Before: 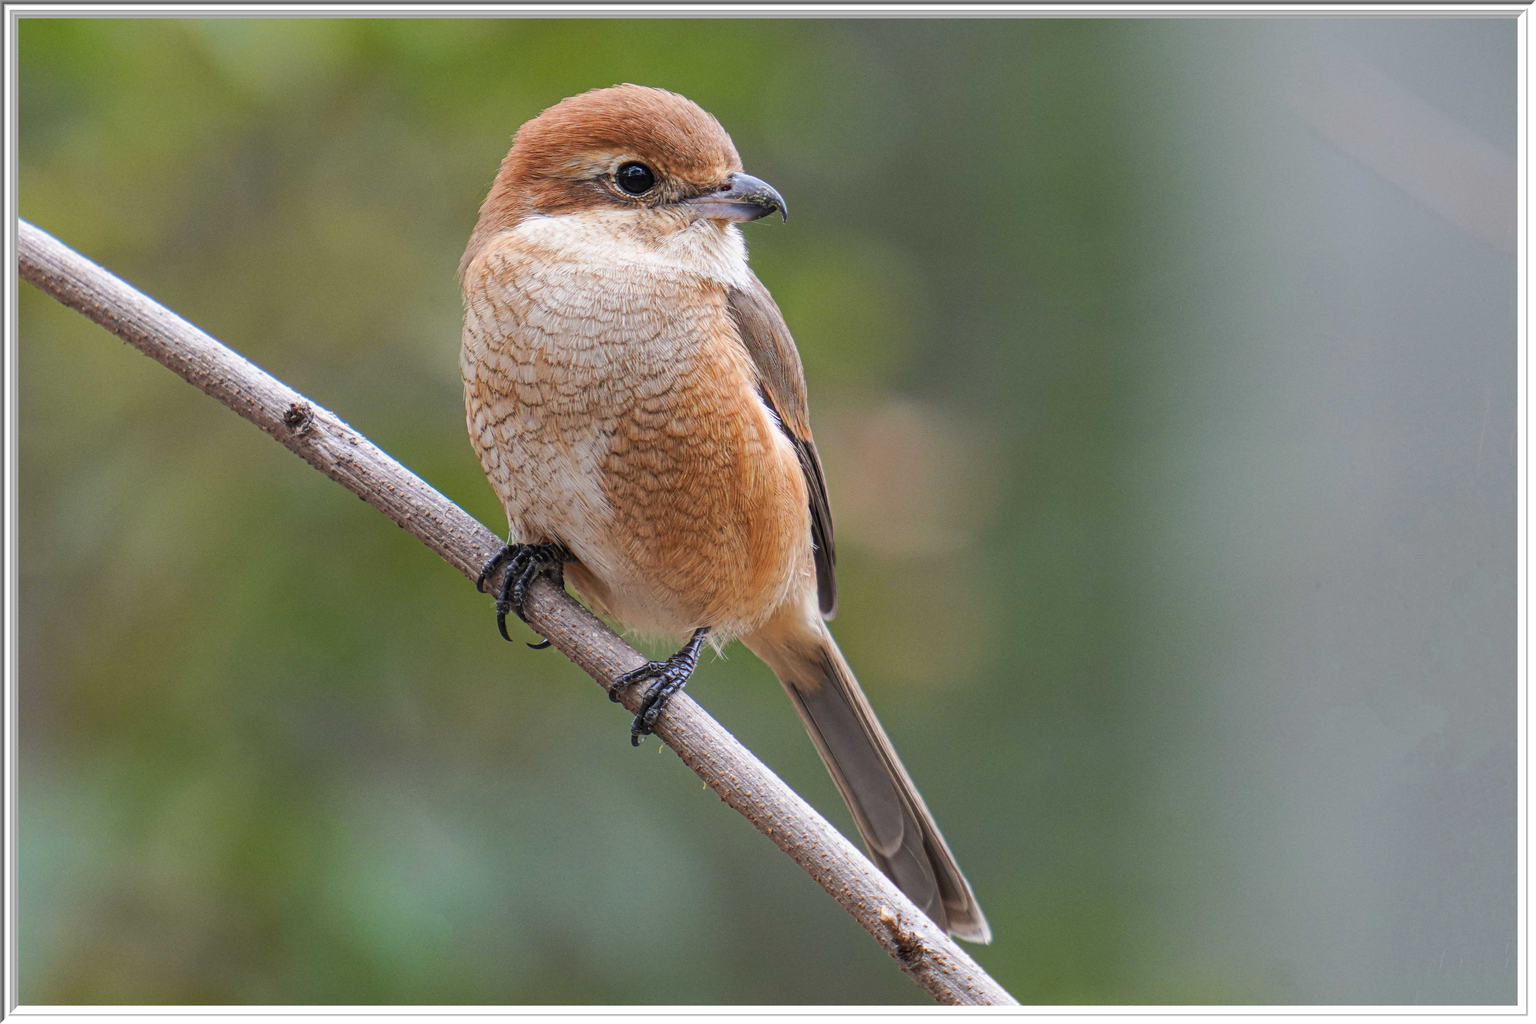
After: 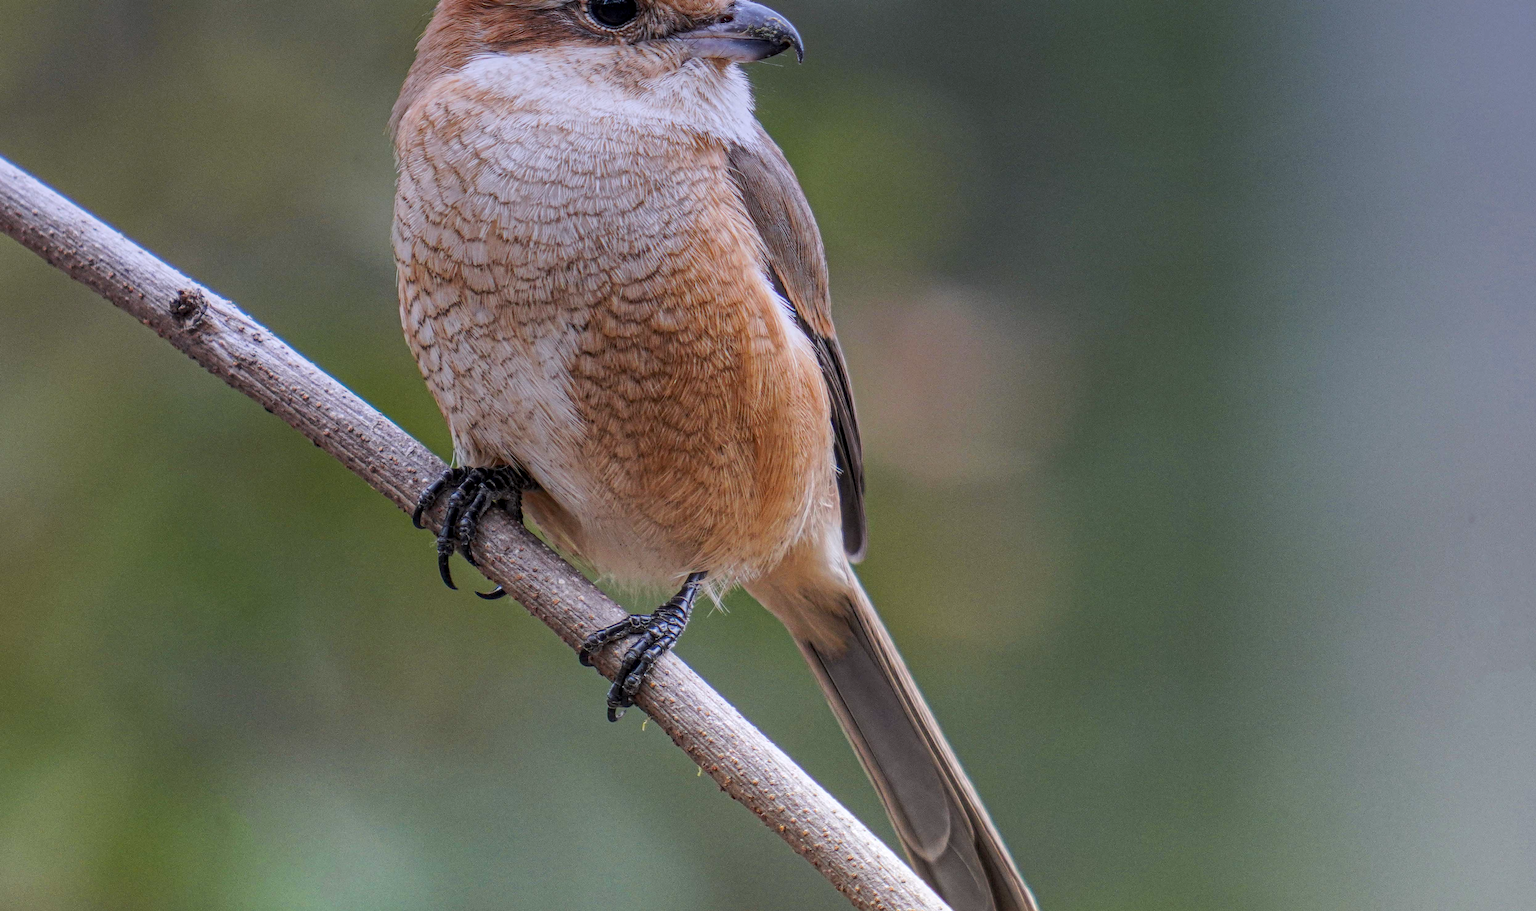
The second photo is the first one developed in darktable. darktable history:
graduated density: hue 238.83°, saturation 50%
crop: left 9.712%, top 16.928%, right 10.845%, bottom 12.332%
local contrast: on, module defaults
